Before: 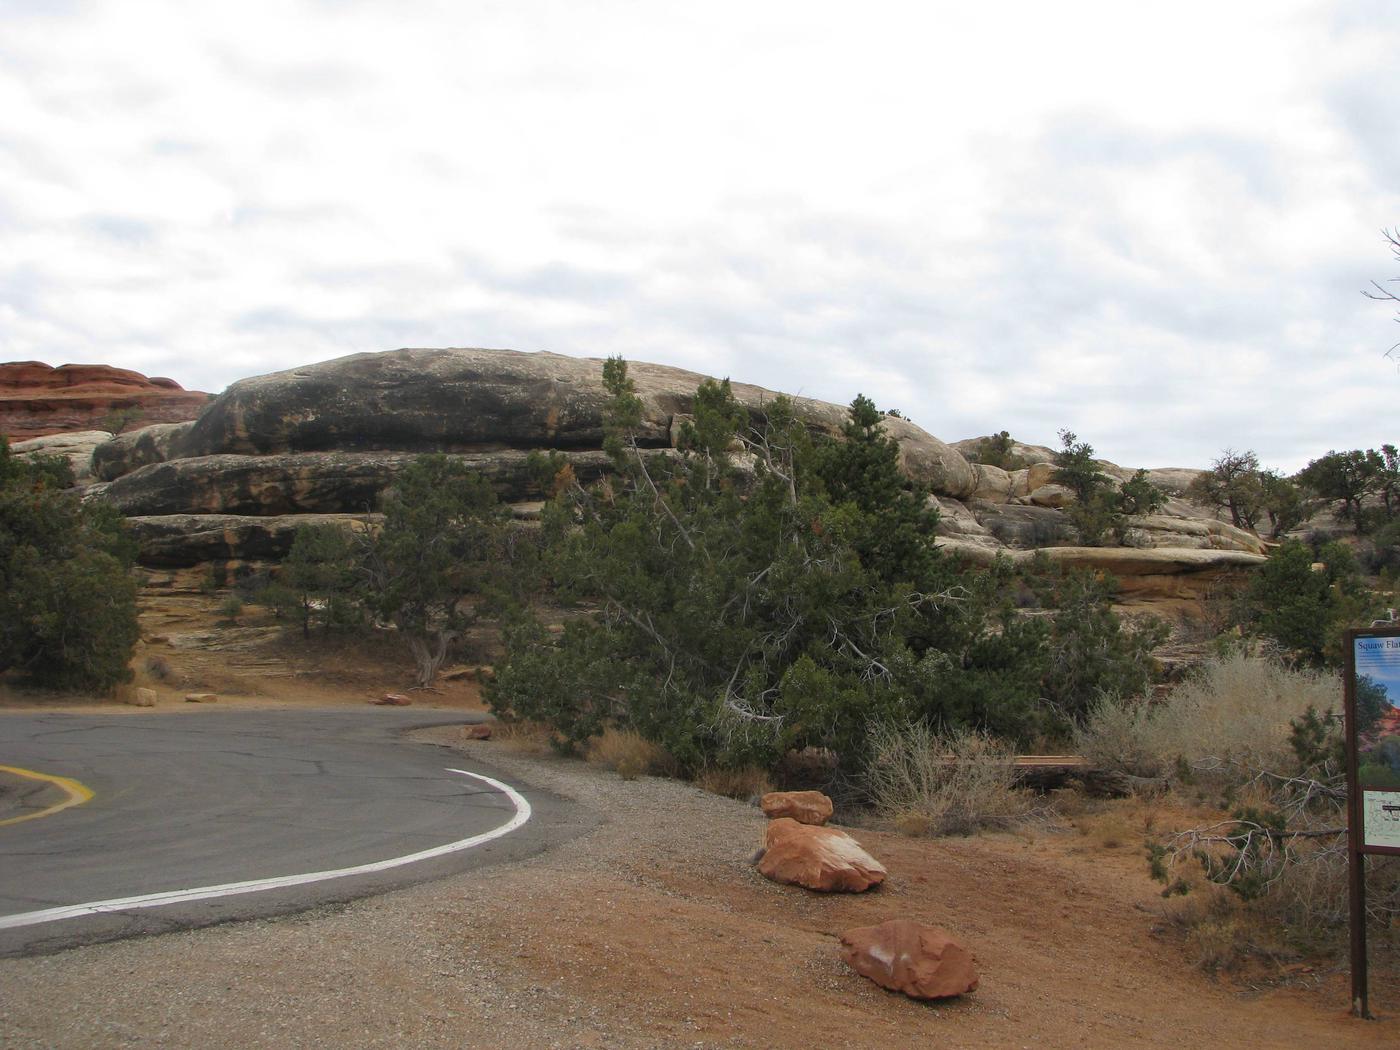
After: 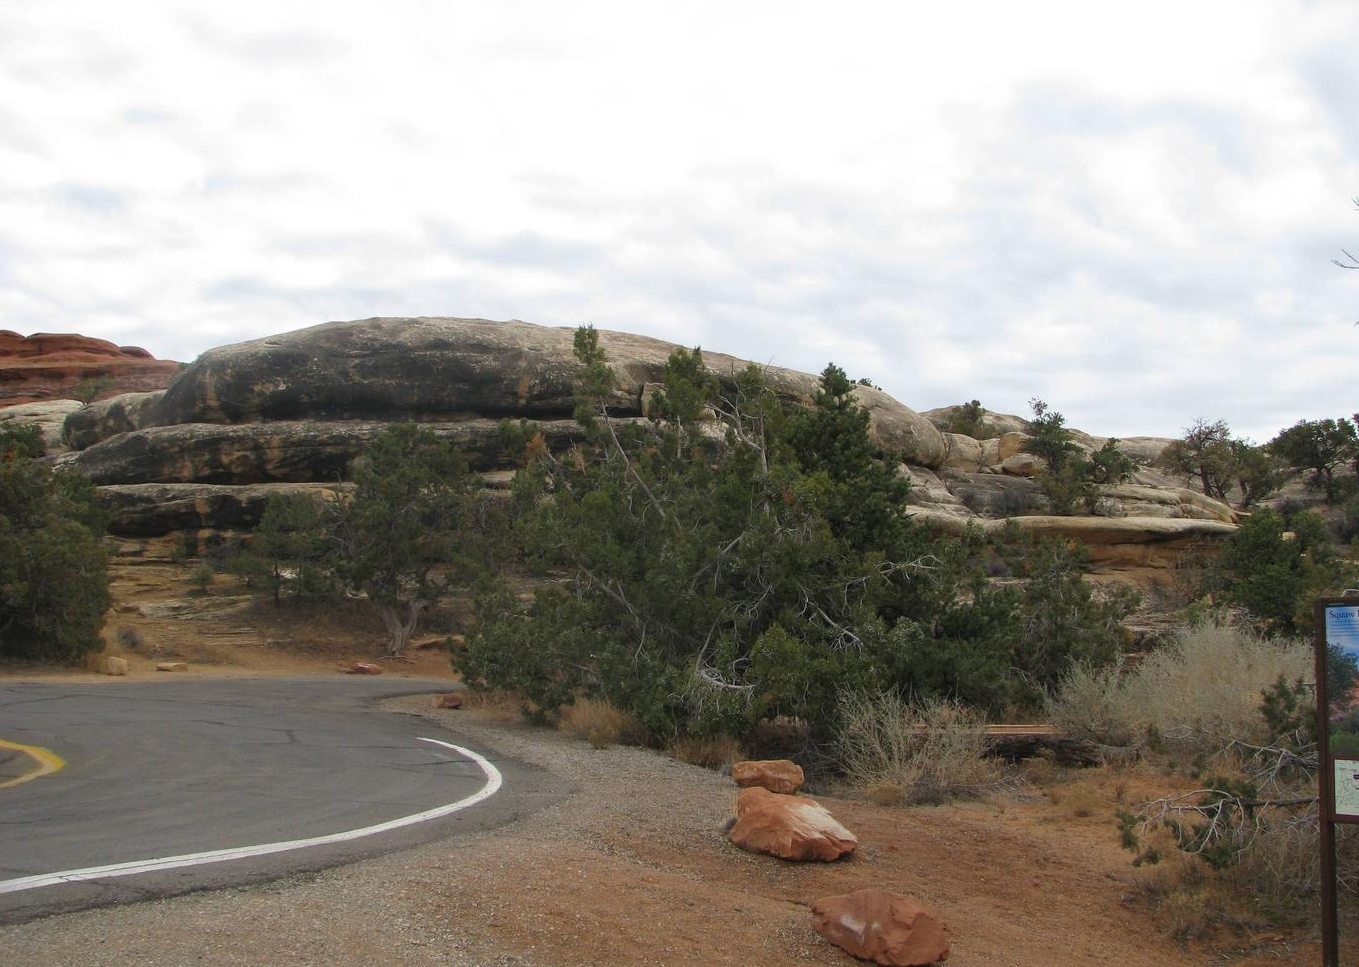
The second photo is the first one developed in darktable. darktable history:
crop: left 2.111%, top 2.983%, right 0.762%, bottom 4.915%
